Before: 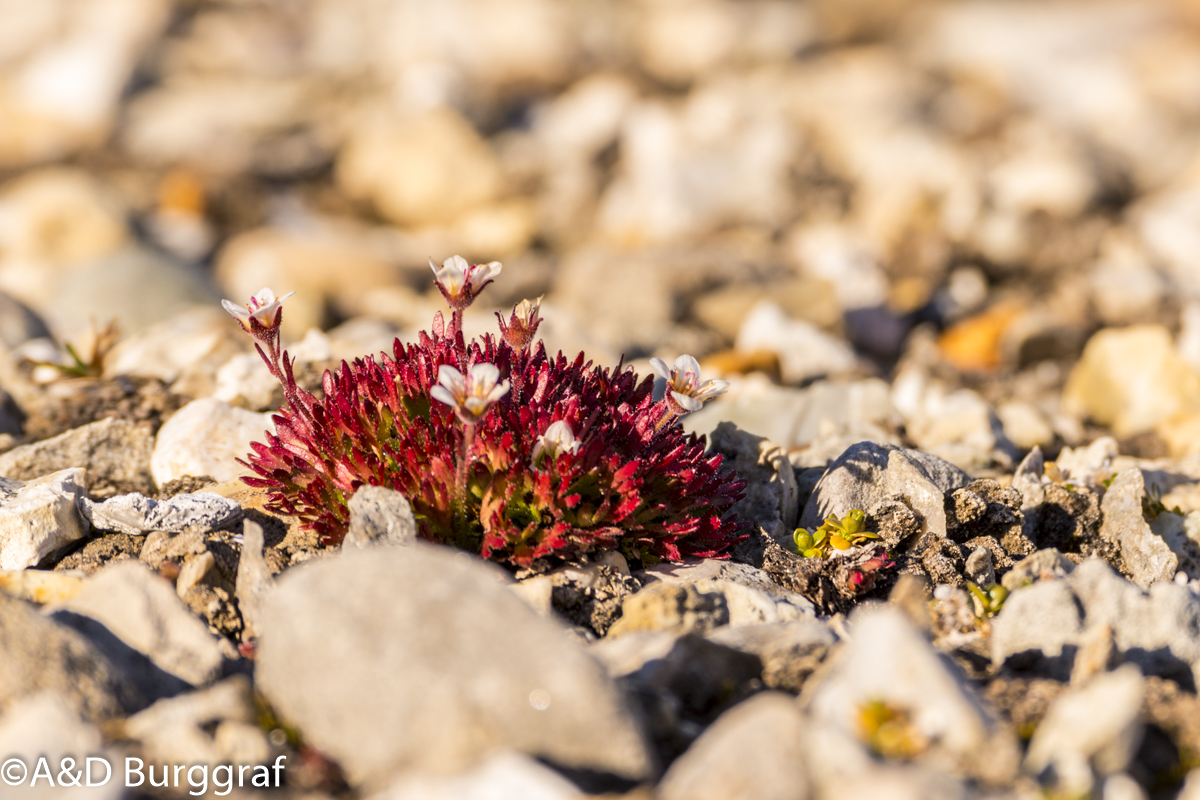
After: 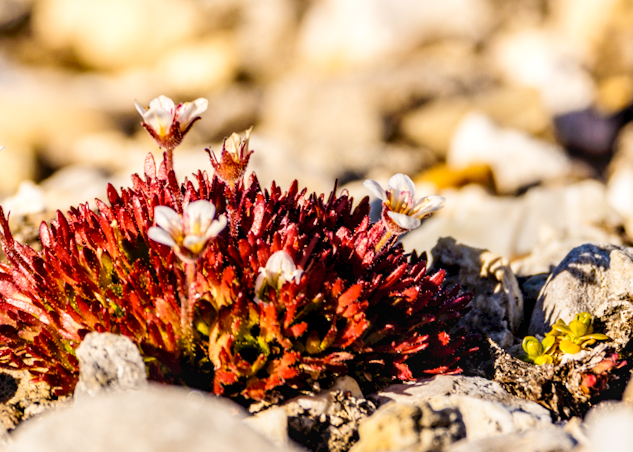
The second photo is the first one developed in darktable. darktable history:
rotate and perspective: rotation -5.2°, automatic cropping off
exposure: black level correction 0.011, compensate highlight preservation false
local contrast: detail 130%
color contrast: green-magenta contrast 0.81
tone curve: curves: ch0 [(0, 0) (0.003, 0.047) (0.011, 0.051) (0.025, 0.051) (0.044, 0.057) (0.069, 0.068) (0.1, 0.076) (0.136, 0.108) (0.177, 0.166) (0.224, 0.229) (0.277, 0.299) (0.335, 0.364) (0.399, 0.46) (0.468, 0.553) (0.543, 0.639) (0.623, 0.724) (0.709, 0.808) (0.801, 0.886) (0.898, 0.954) (1, 1)], preserve colors none
crop: left 25%, top 25%, right 25%, bottom 25%
